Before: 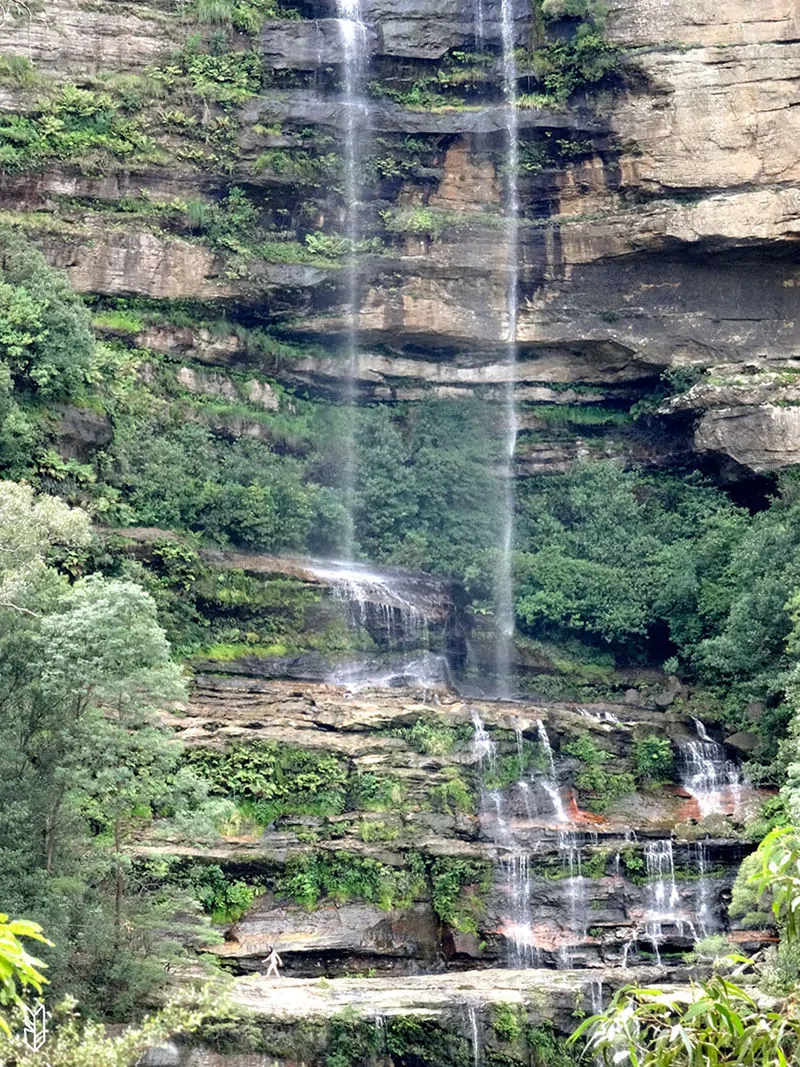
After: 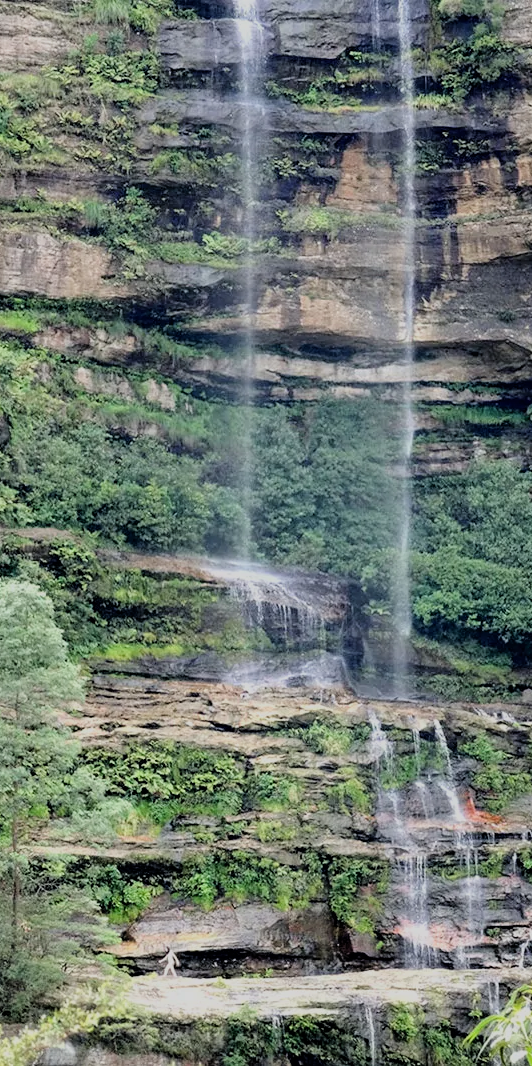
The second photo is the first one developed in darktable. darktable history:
tone equalizer: mask exposure compensation -0.513 EV
filmic rgb: black relative exposure -6.65 EV, white relative exposure 4.56 EV, hardness 3.25, color science v6 (2022)
crop and rotate: left 12.894%, right 20.545%
